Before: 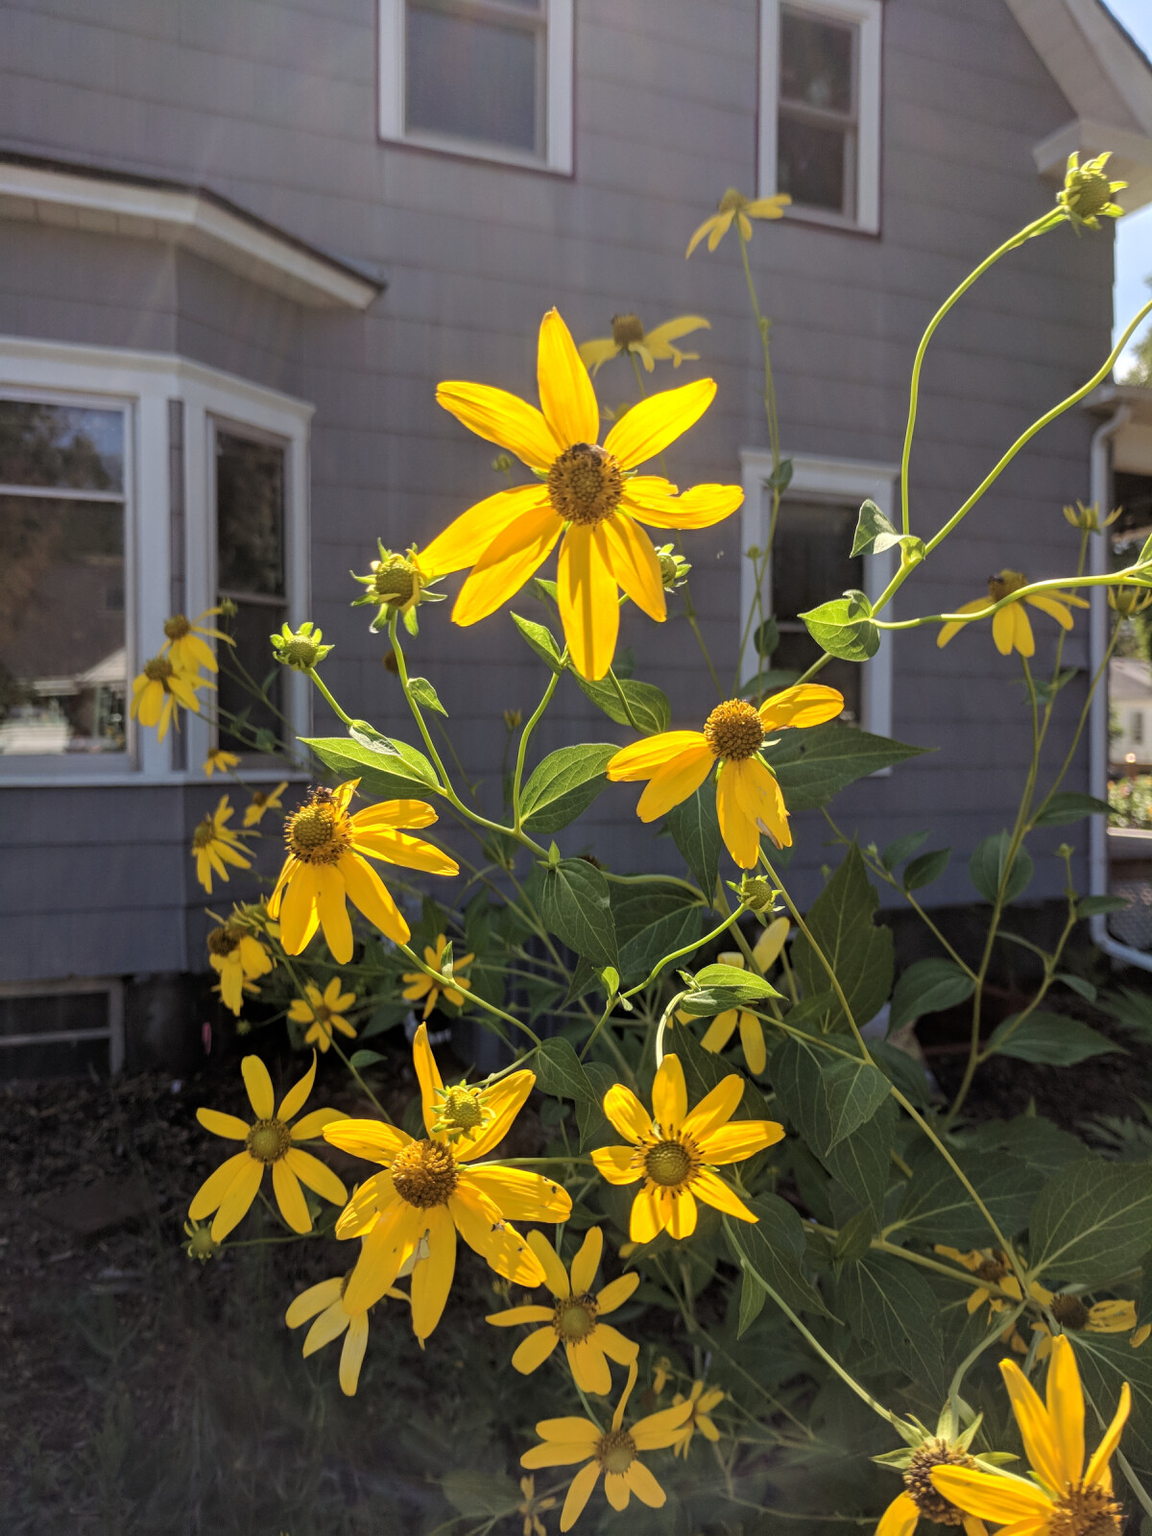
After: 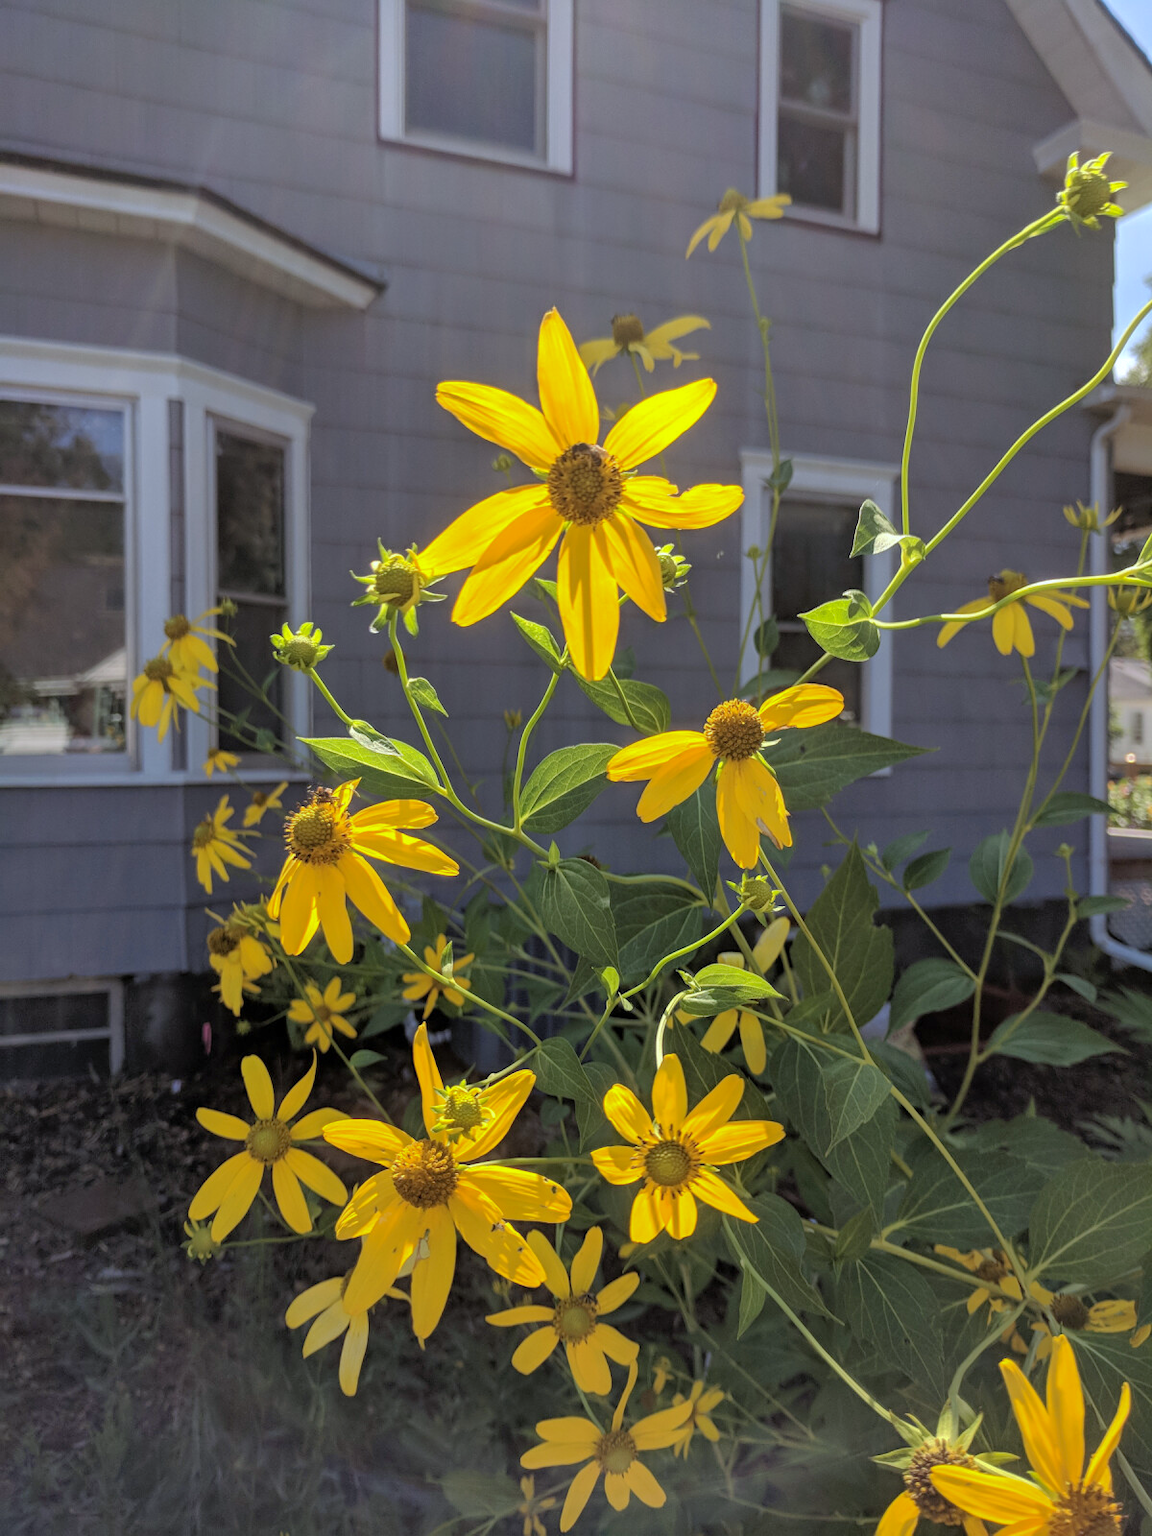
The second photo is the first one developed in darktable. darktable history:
shadows and highlights: on, module defaults
tone equalizer: on, module defaults
white balance: red 0.967, blue 1.049
